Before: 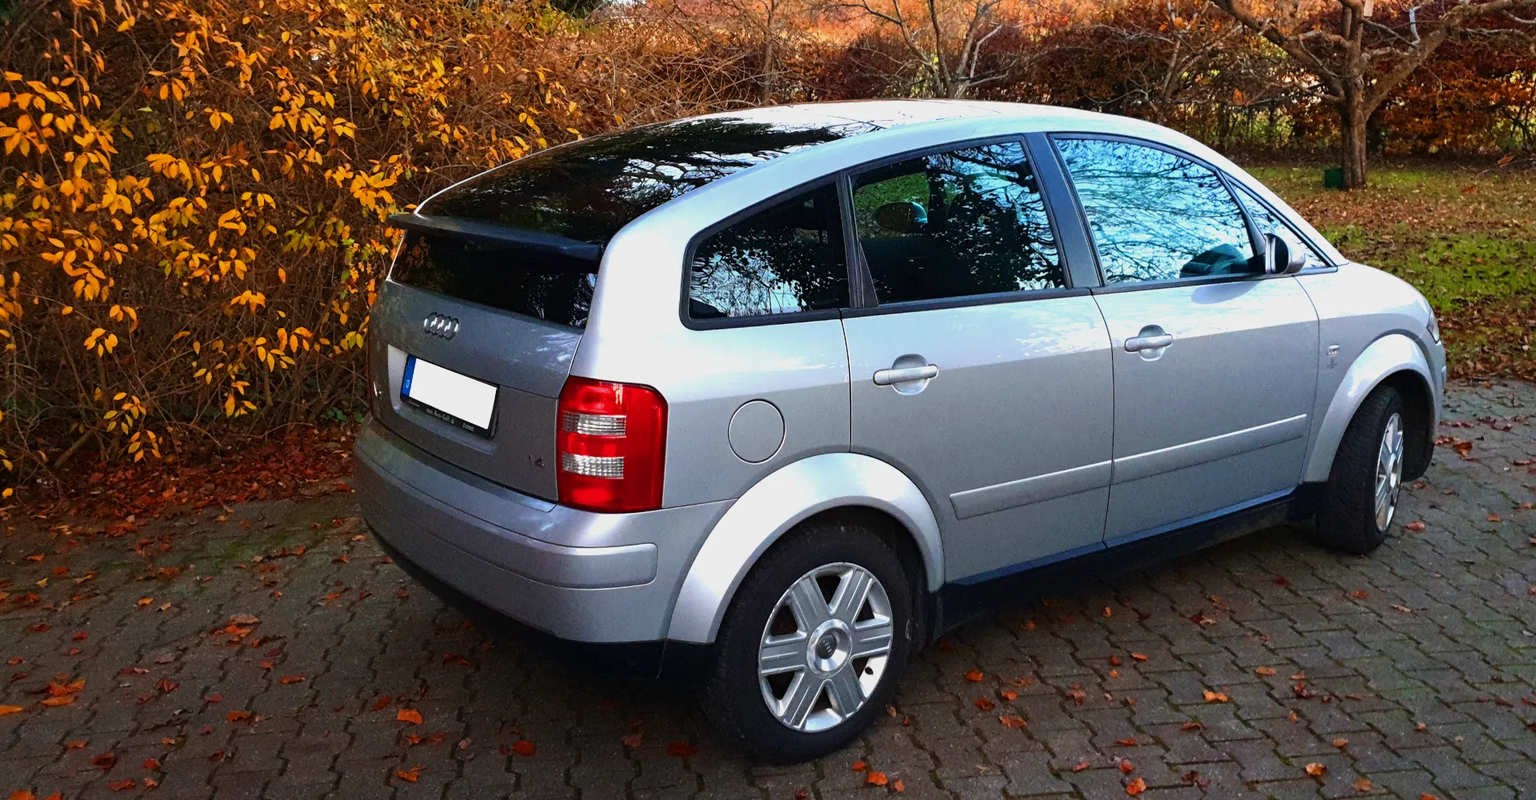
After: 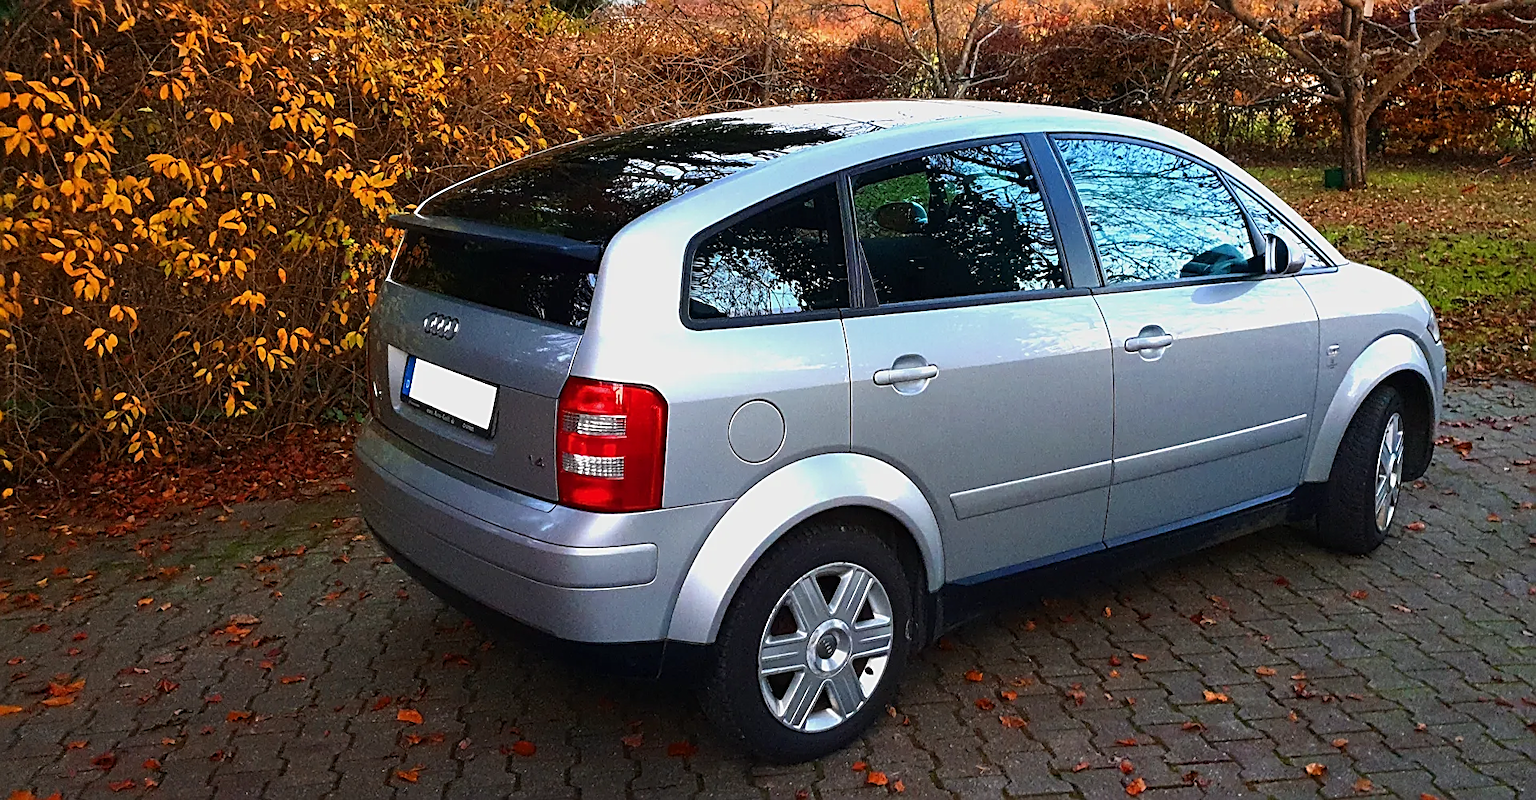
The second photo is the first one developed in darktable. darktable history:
levels: levels [0, 0.498, 1]
sharpen: amount 0.739
